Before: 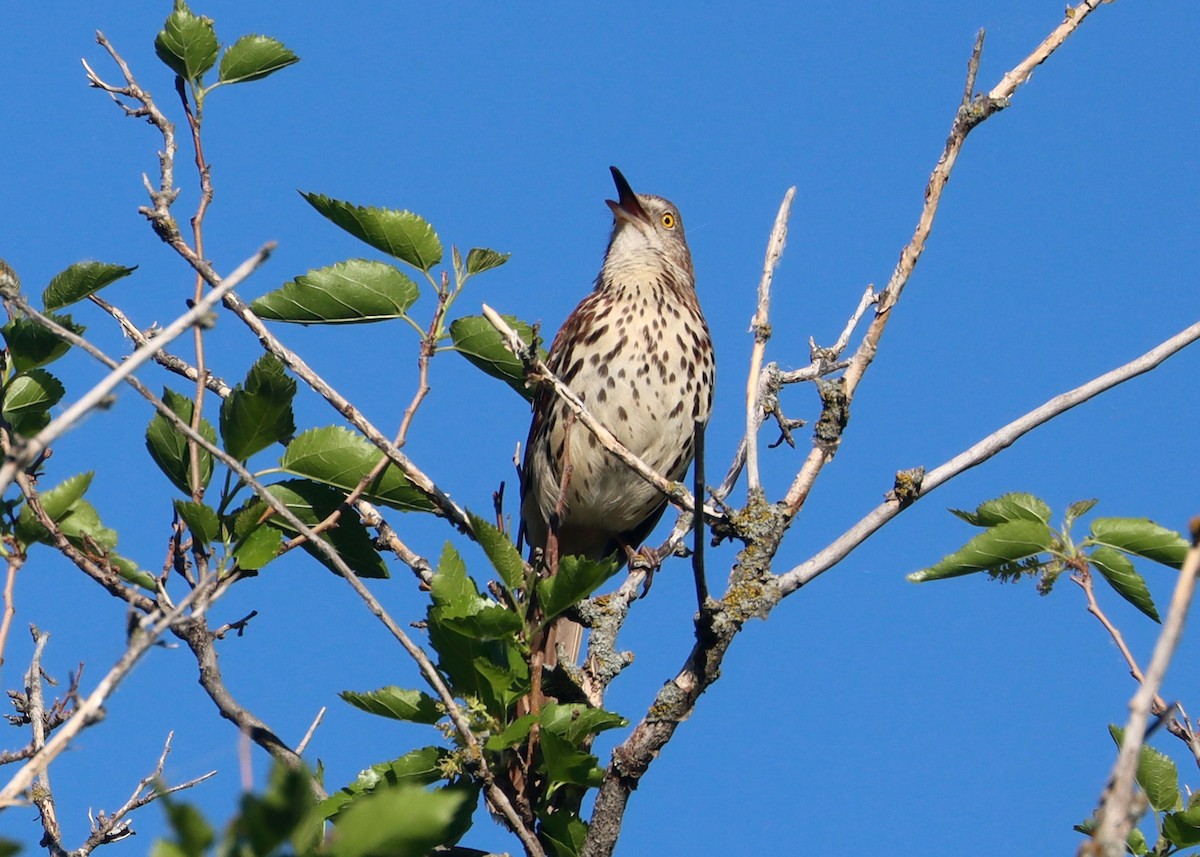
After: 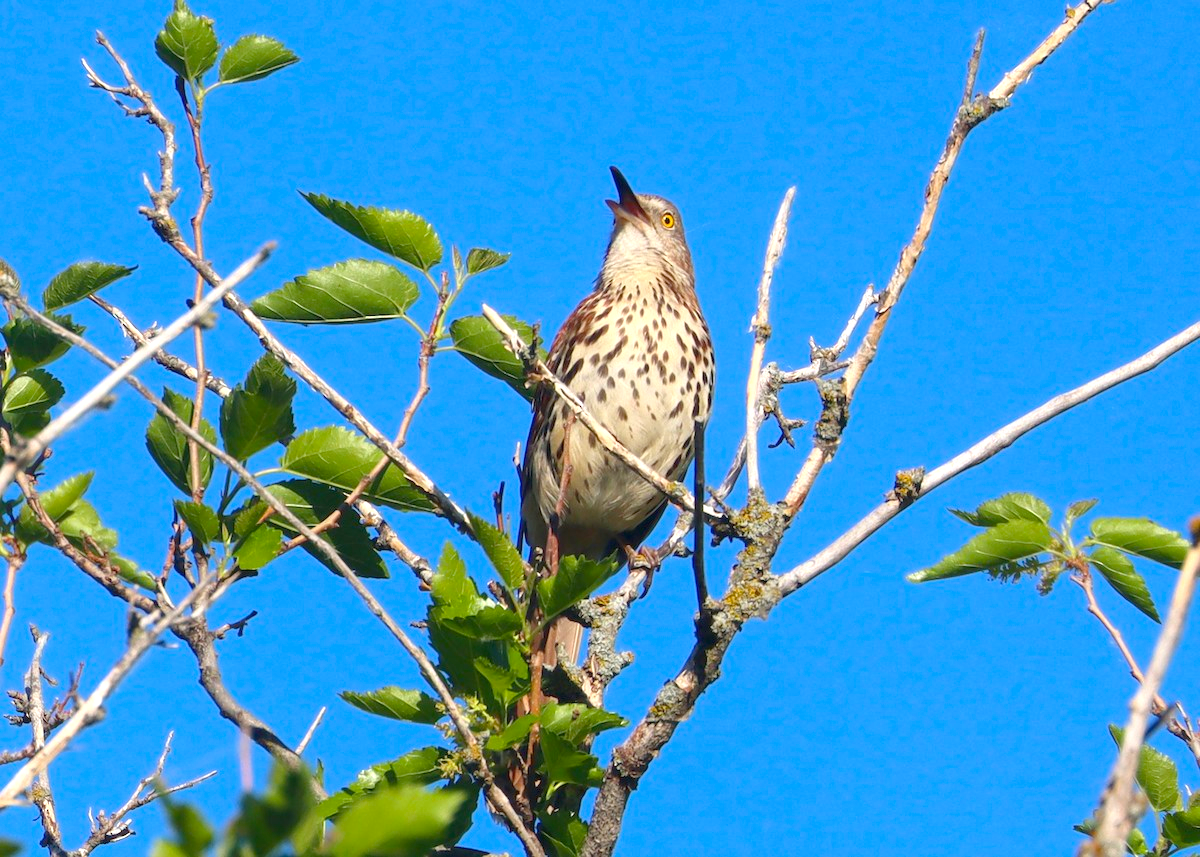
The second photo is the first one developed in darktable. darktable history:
color balance rgb: perceptual saturation grading › global saturation 19.383%, perceptual brilliance grading › global brilliance 25.83%, contrast -20.293%
local contrast: mode bilateral grid, contrast 100, coarseness 100, detail 90%, midtone range 0.2
